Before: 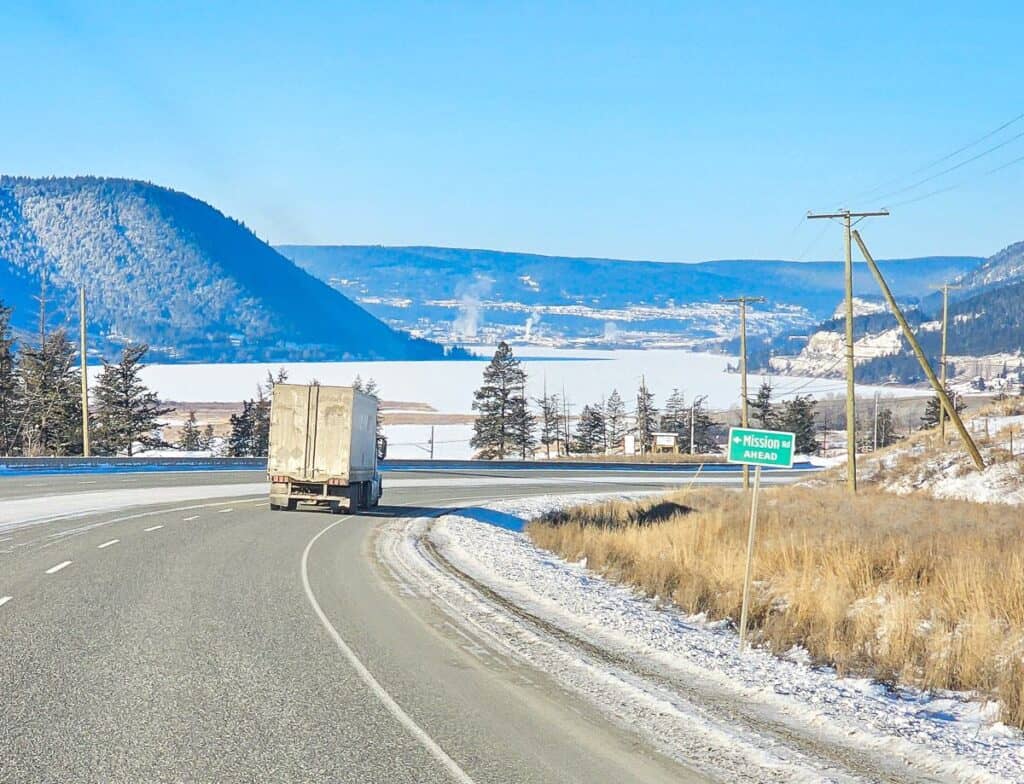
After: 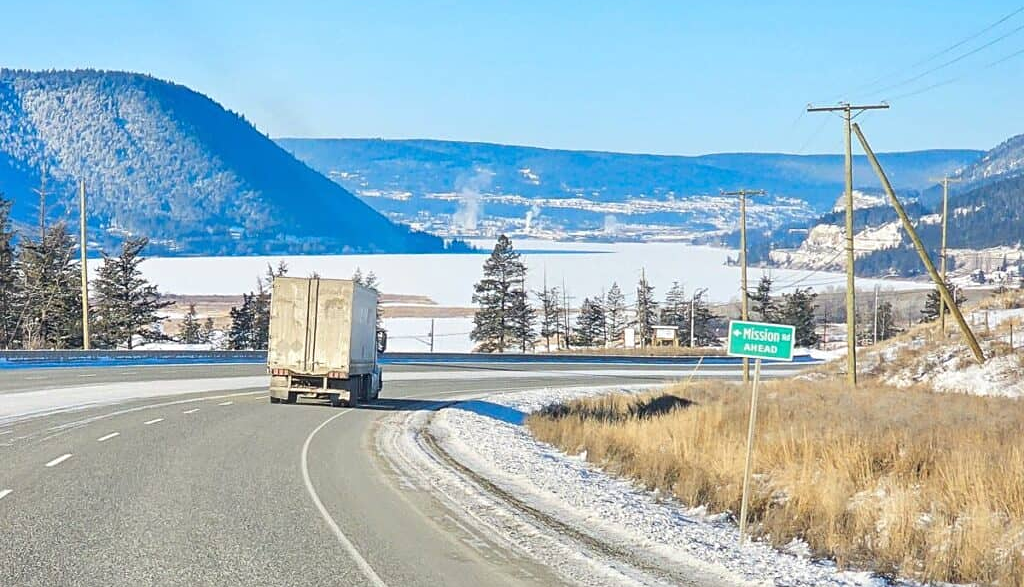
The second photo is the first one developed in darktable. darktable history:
sharpen: amount 0.208
crop: top 13.664%, bottom 11.345%
